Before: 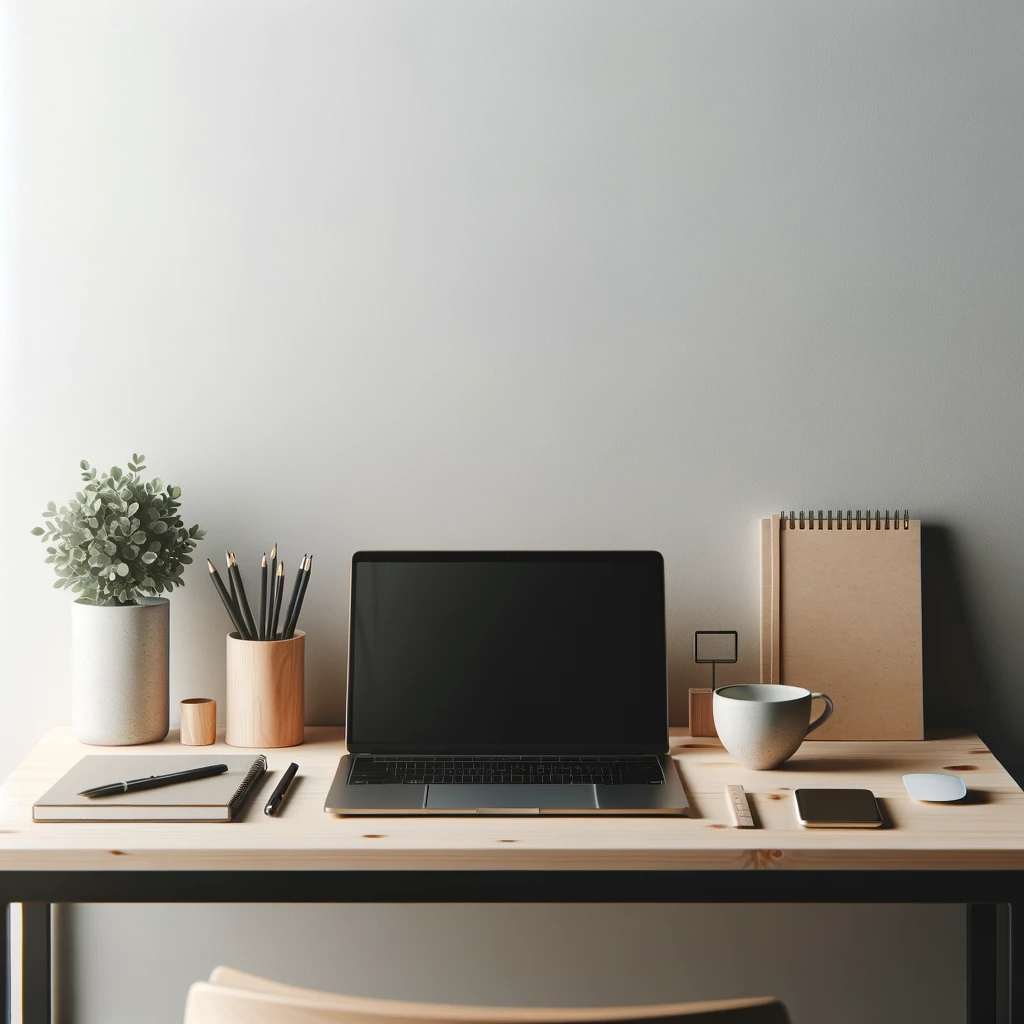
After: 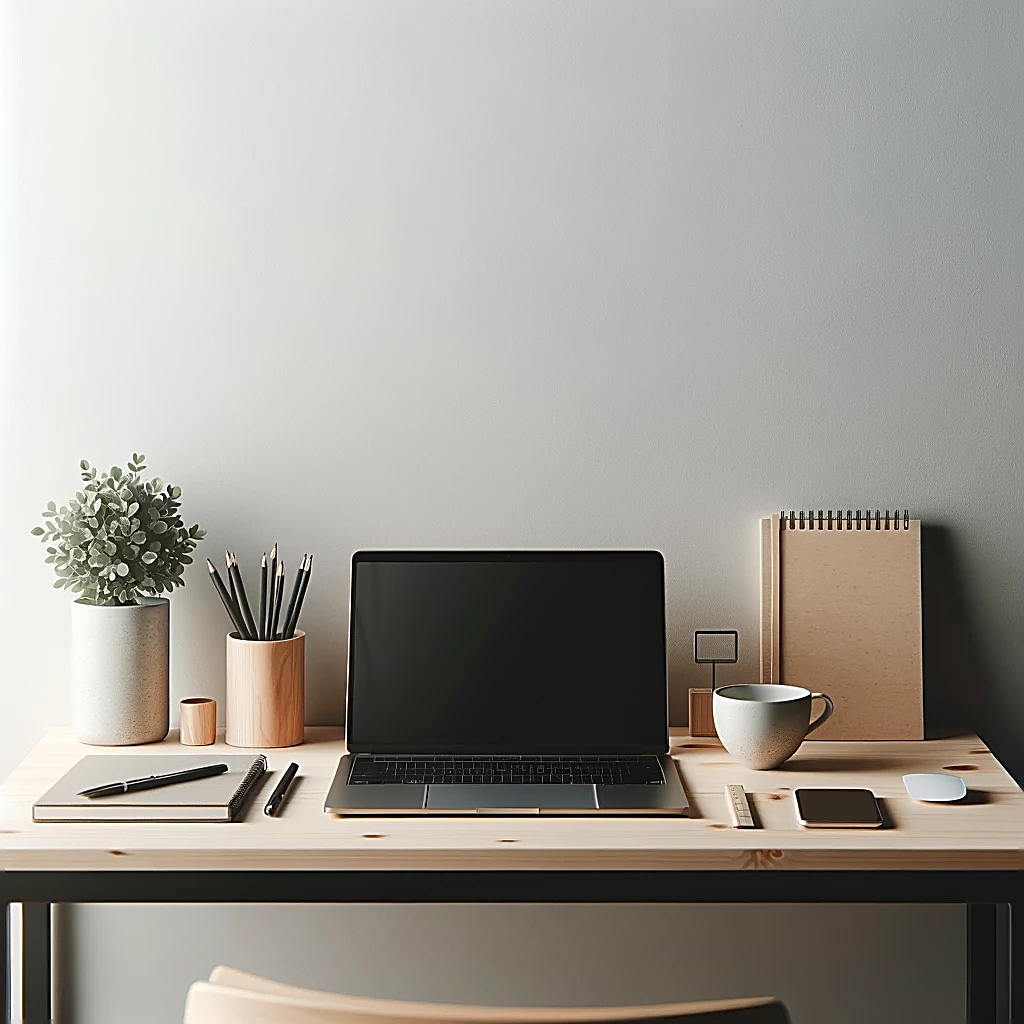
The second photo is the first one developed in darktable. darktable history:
sharpen: radius 1.689, amount 1.302
